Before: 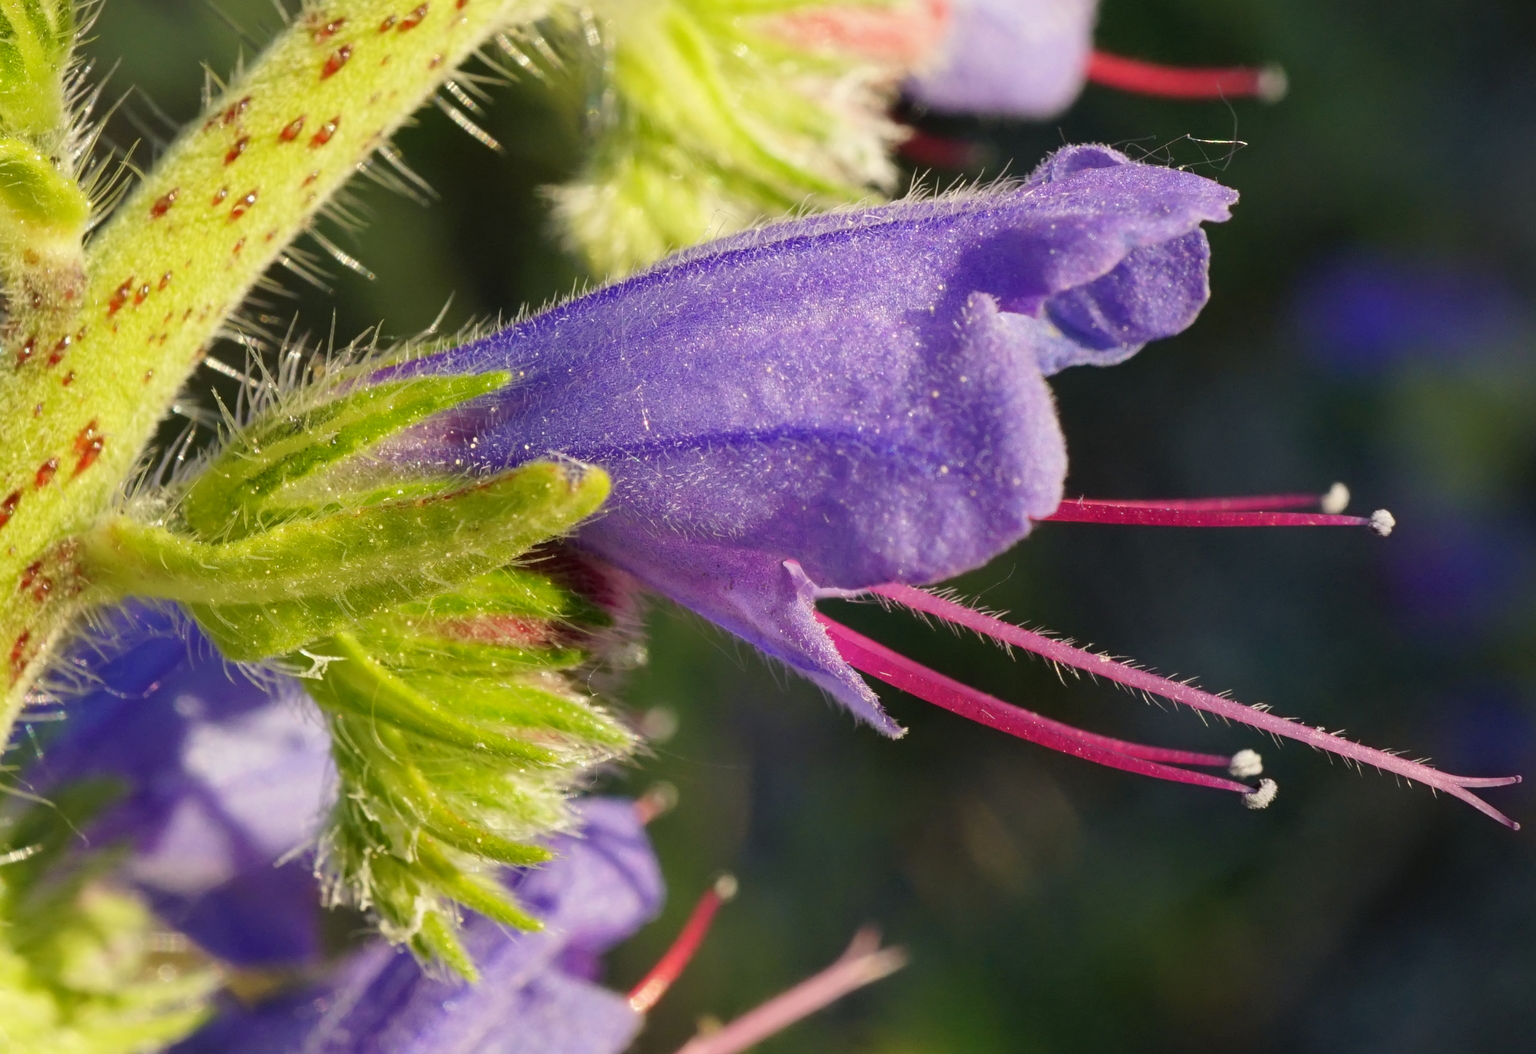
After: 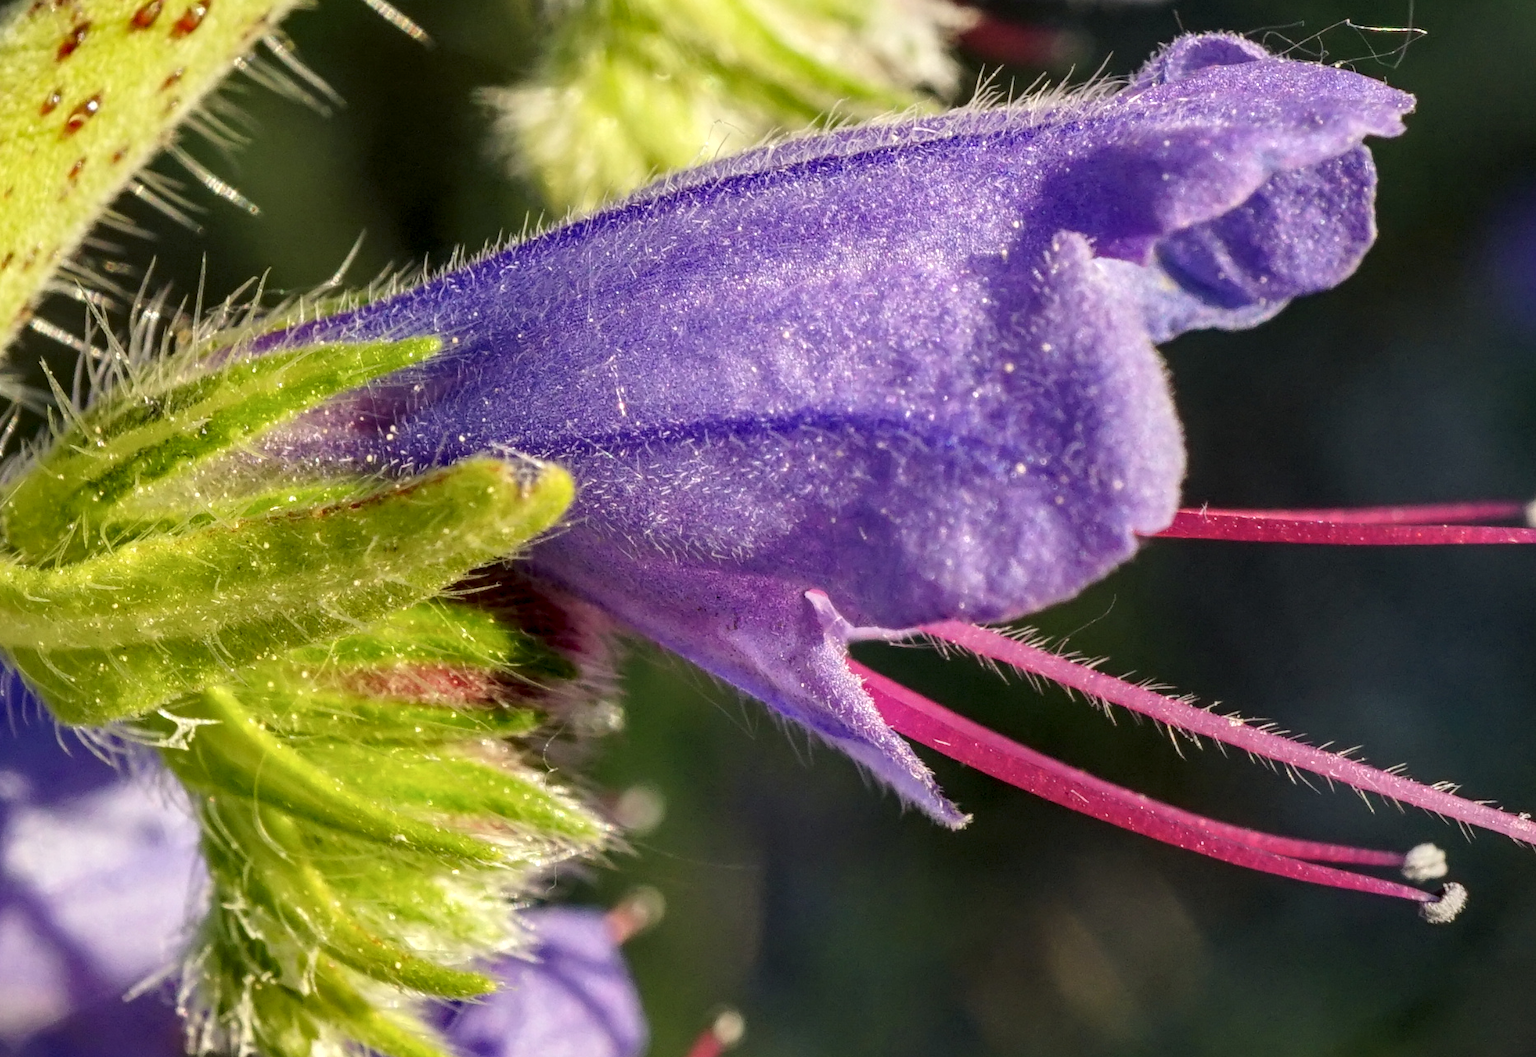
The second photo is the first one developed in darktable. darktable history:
crop and rotate: left 11.842%, top 11.4%, right 13.463%, bottom 13.714%
local contrast: highlights 21%, detail 150%
